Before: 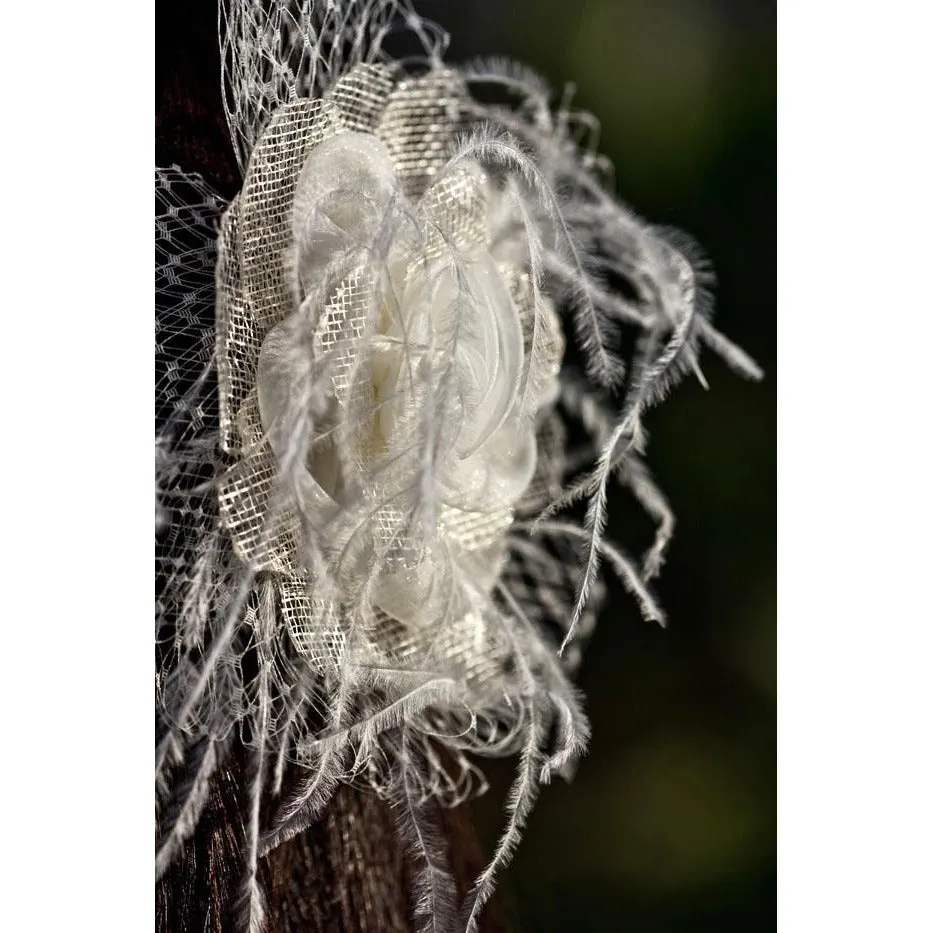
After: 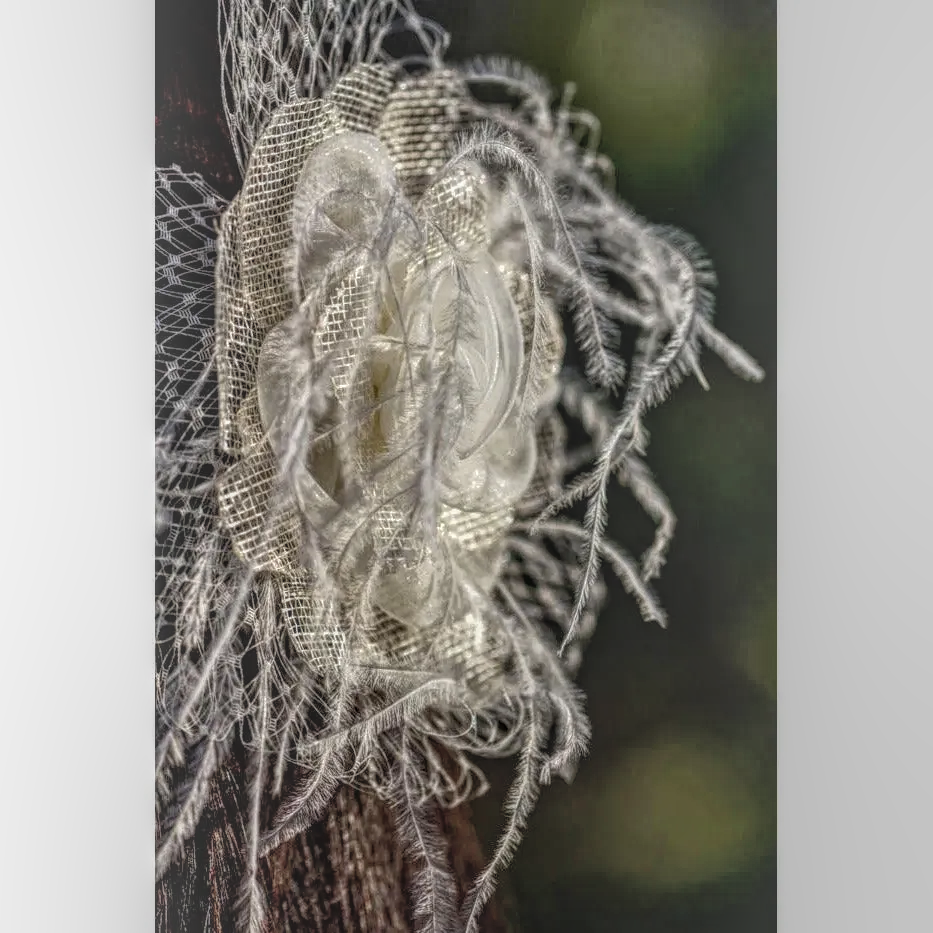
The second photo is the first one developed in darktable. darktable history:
local contrast: highlights 20%, shadows 30%, detail 199%, midtone range 0.2
